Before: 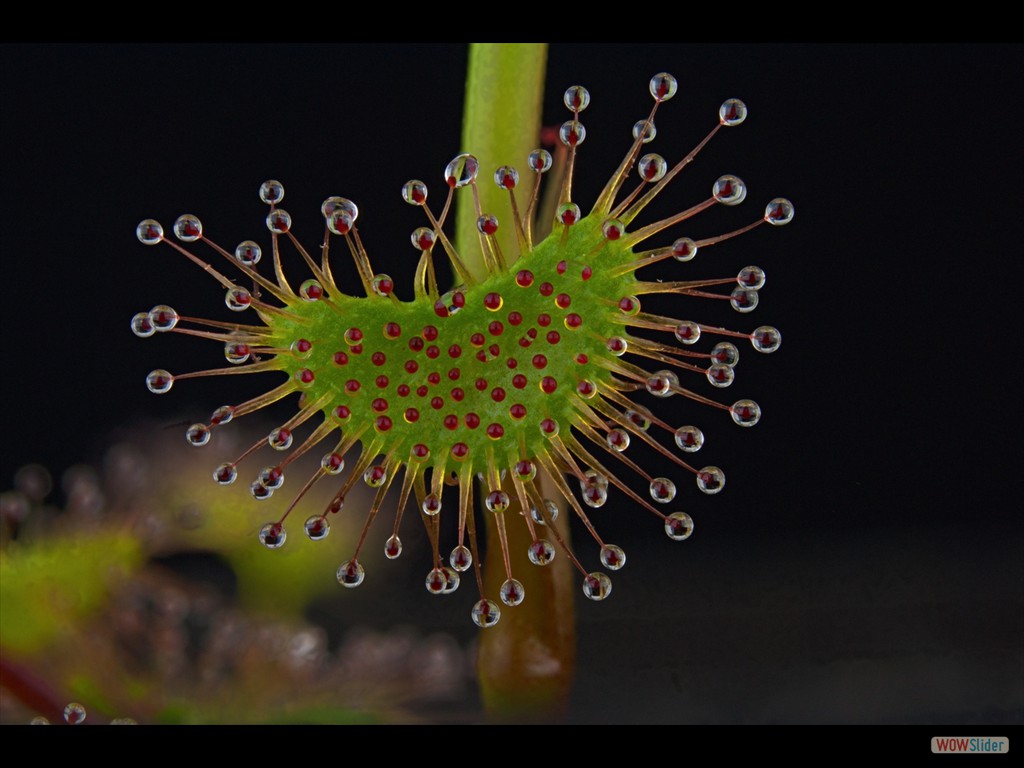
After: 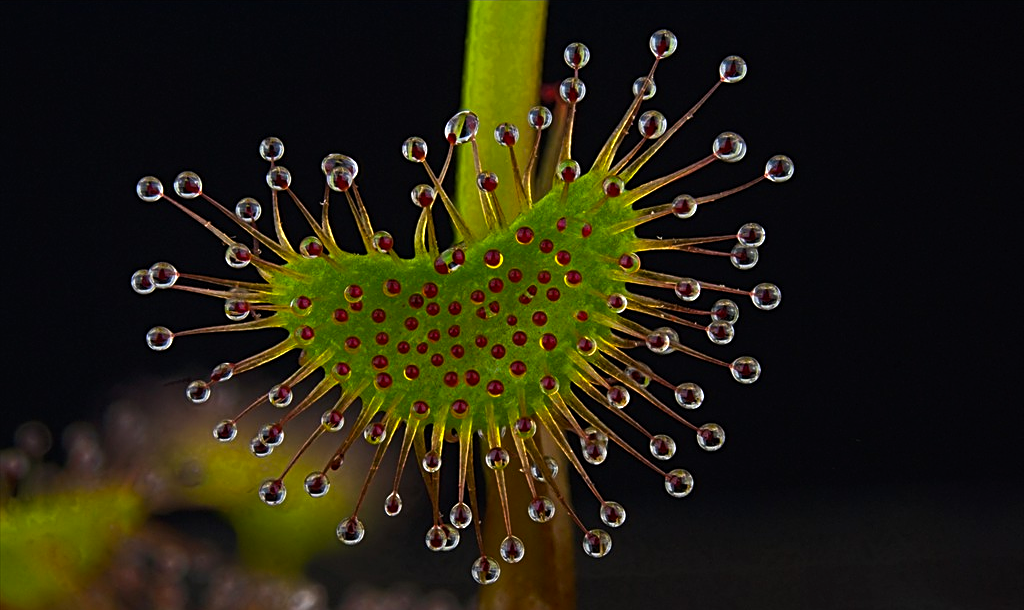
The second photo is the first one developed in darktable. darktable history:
sharpen: on, module defaults
crop and rotate: top 5.66%, bottom 14.906%
color balance rgb: perceptual saturation grading › global saturation 29.854%, perceptual brilliance grading › global brilliance 15.098%, perceptual brilliance grading › shadows -35.172%
